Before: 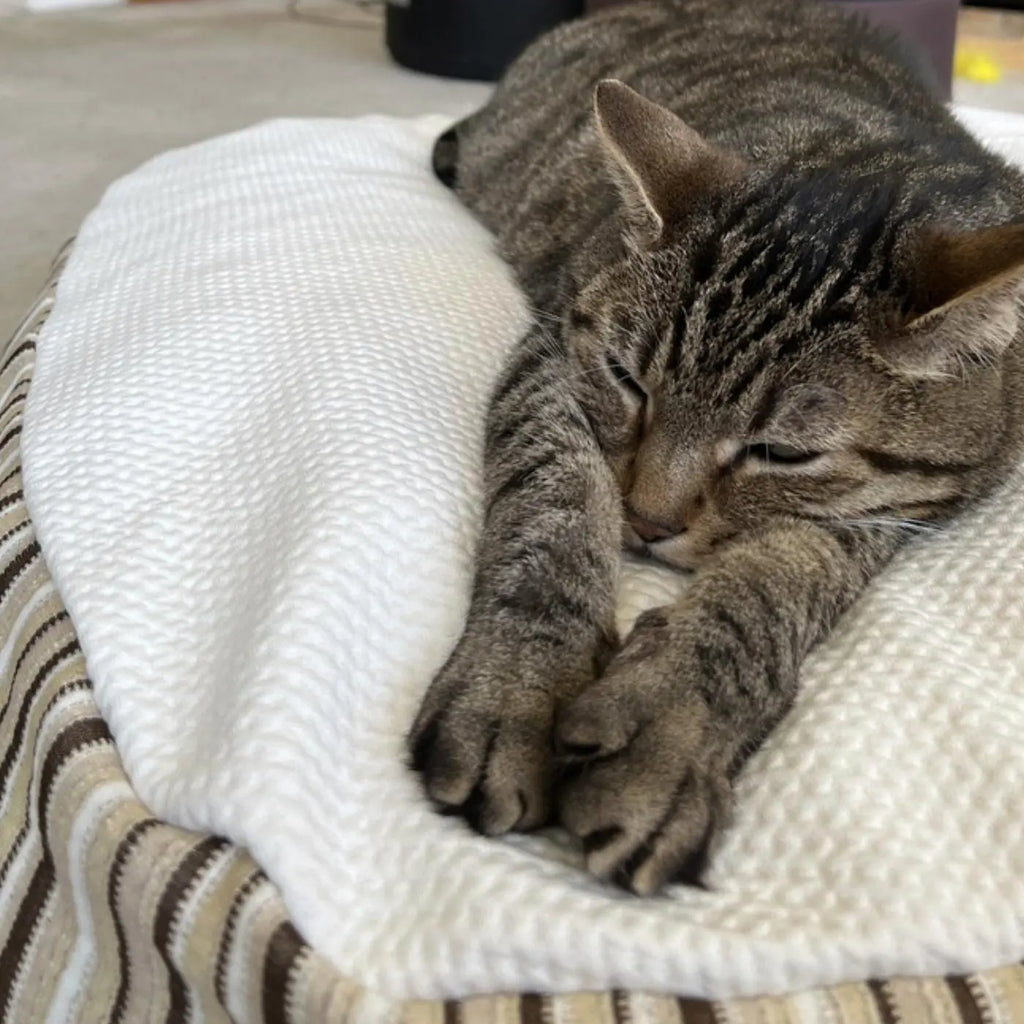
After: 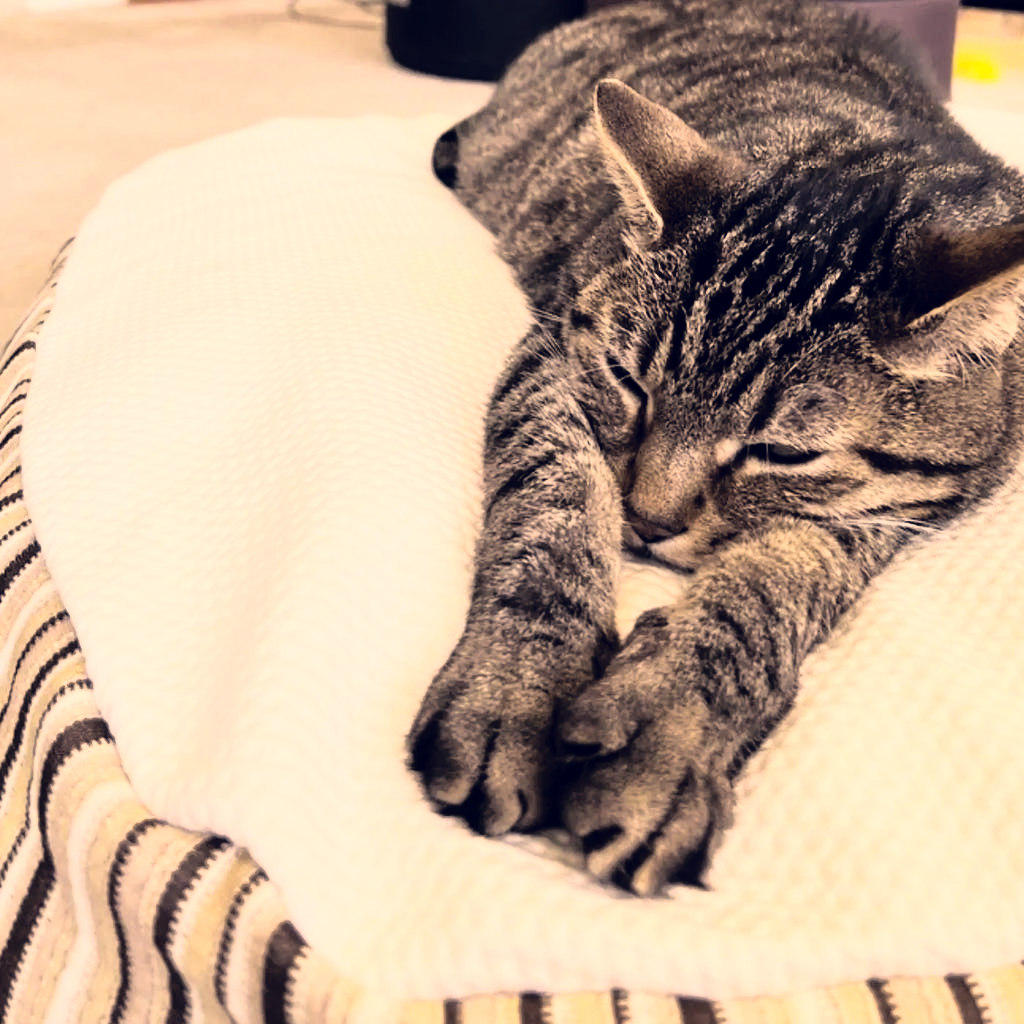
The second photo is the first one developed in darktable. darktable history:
rgb curve: curves: ch0 [(0, 0) (0.21, 0.15) (0.24, 0.21) (0.5, 0.75) (0.75, 0.96) (0.89, 0.99) (1, 1)]; ch1 [(0, 0.02) (0.21, 0.13) (0.25, 0.2) (0.5, 0.67) (0.75, 0.9) (0.89, 0.97) (1, 1)]; ch2 [(0, 0.02) (0.21, 0.13) (0.25, 0.2) (0.5, 0.67) (0.75, 0.9) (0.89, 0.97) (1, 1)], compensate middle gray true
color correction: highlights a* 19.59, highlights b* 27.49, shadows a* 3.46, shadows b* -17.28, saturation 0.73
tone curve: curves: ch0 [(0, 0) (0.003, 0.003) (0.011, 0.011) (0.025, 0.026) (0.044, 0.046) (0.069, 0.072) (0.1, 0.103) (0.136, 0.141) (0.177, 0.184) (0.224, 0.233) (0.277, 0.287) (0.335, 0.348) (0.399, 0.414) (0.468, 0.486) (0.543, 0.563) (0.623, 0.647) (0.709, 0.736) (0.801, 0.831) (0.898, 0.92) (1, 1)], preserve colors none
shadows and highlights: on, module defaults
